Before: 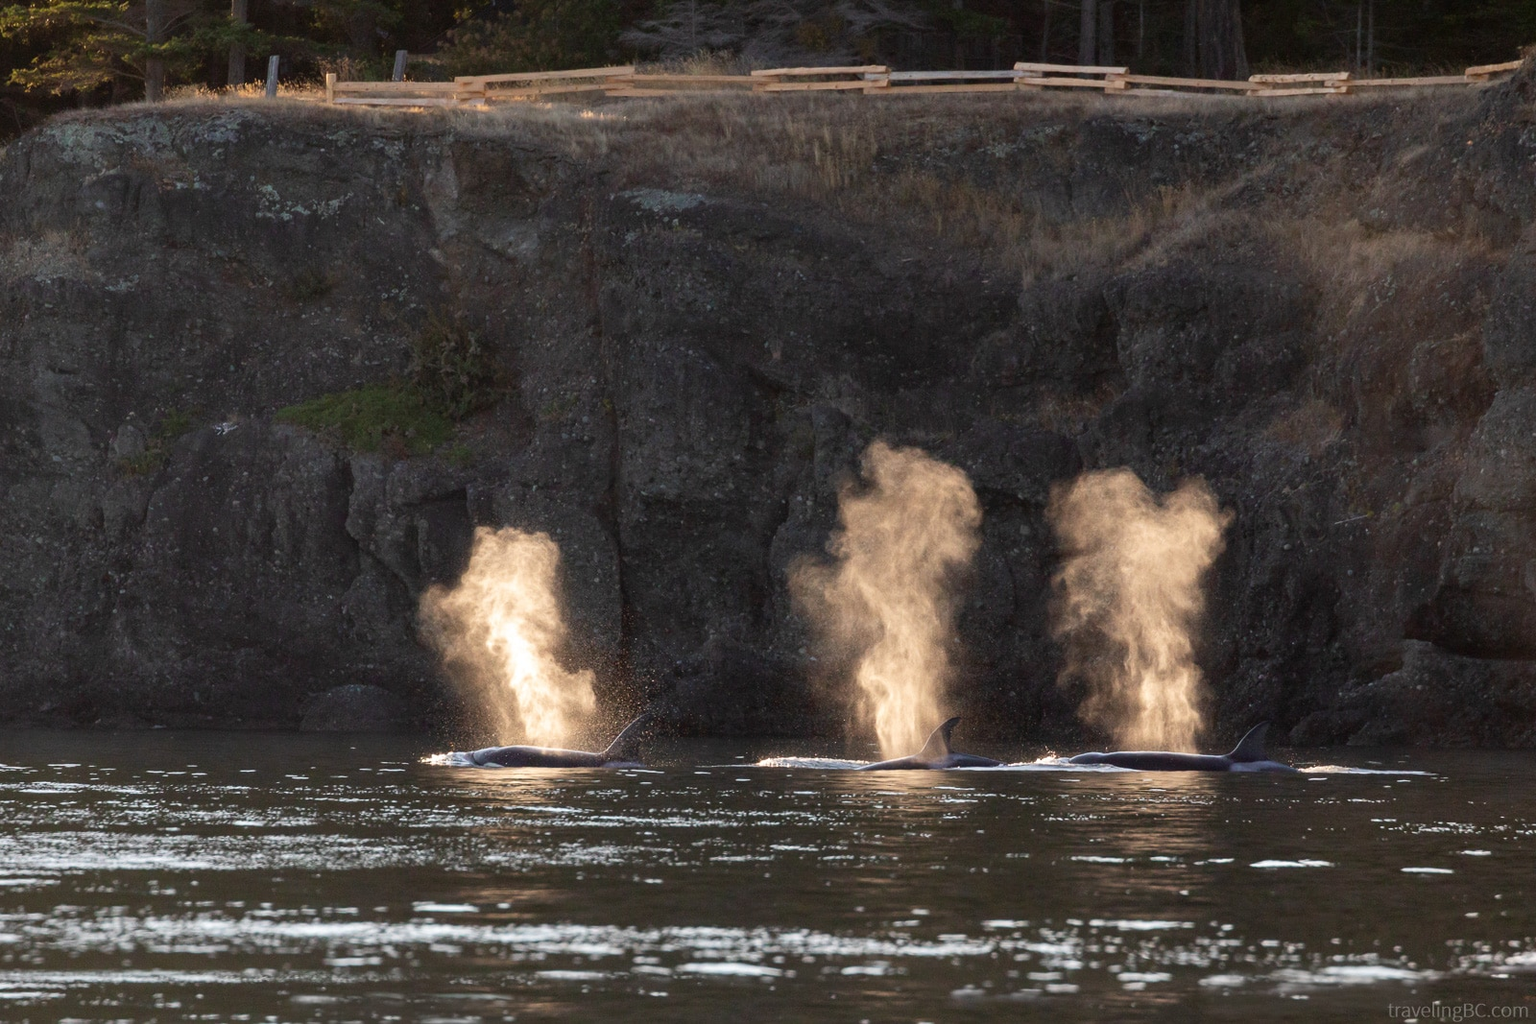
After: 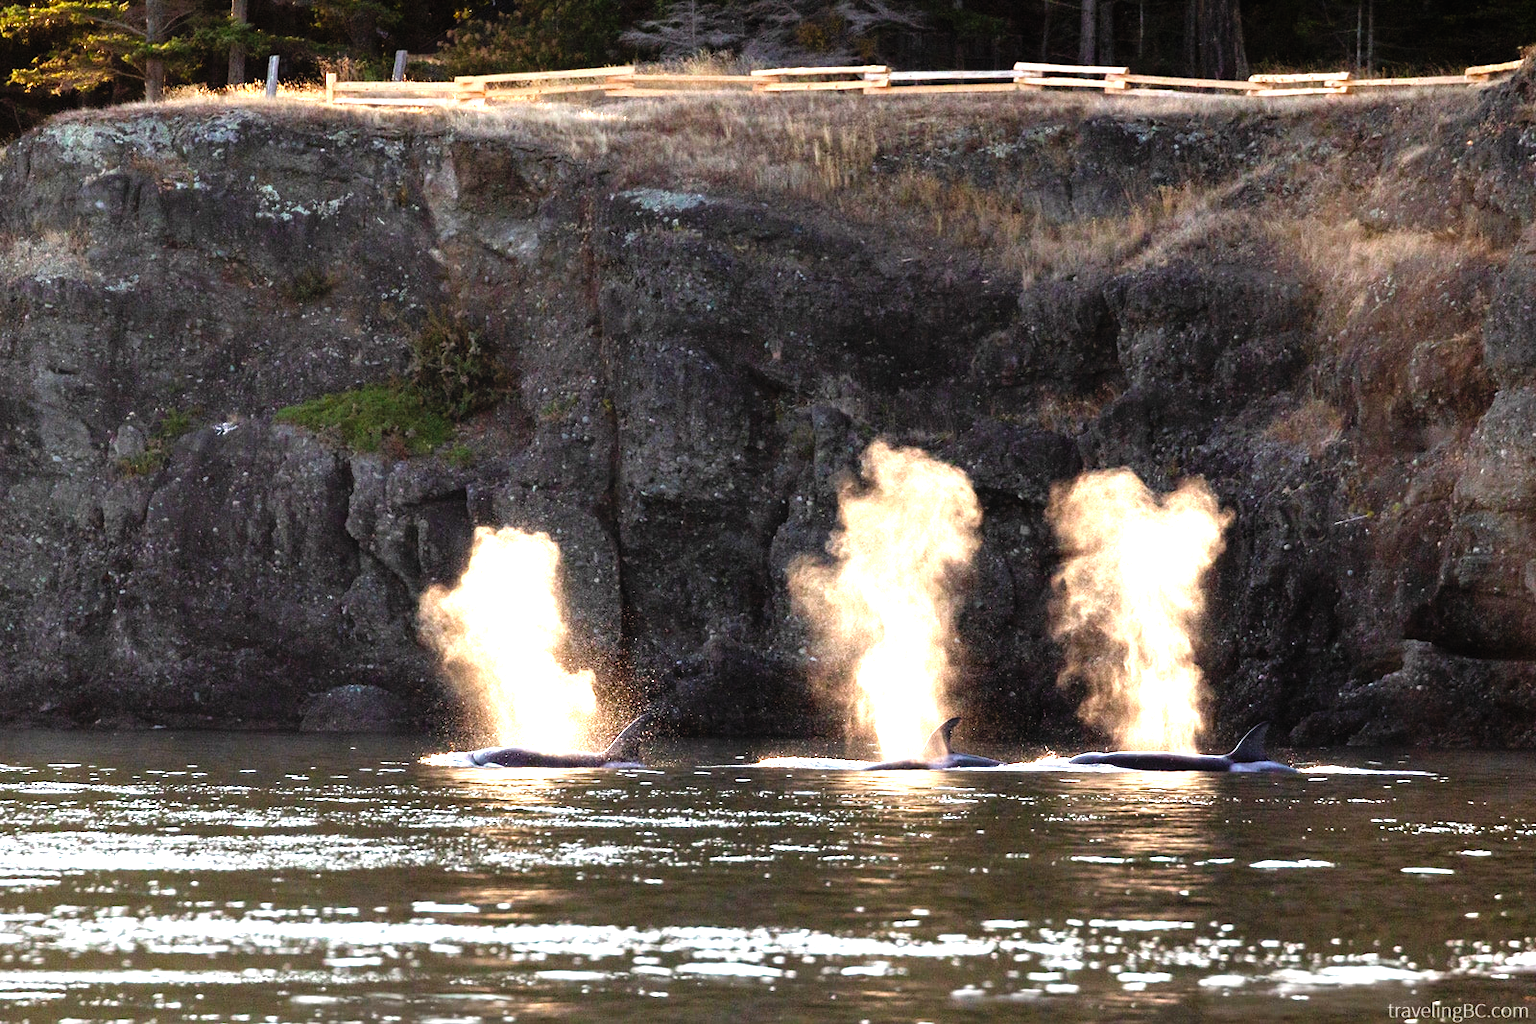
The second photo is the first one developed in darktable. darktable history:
filmic rgb: black relative exposure -7.65 EV, white relative exposure 4.56 EV, hardness 3.61, add noise in highlights 0, preserve chrominance no, color science v3 (2019), use custom middle-gray values true, contrast in highlights soft
local contrast: mode bilateral grid, contrast 100, coarseness 99, detail 89%, midtone range 0.2
levels: levels [0, 0.281, 0.562]
